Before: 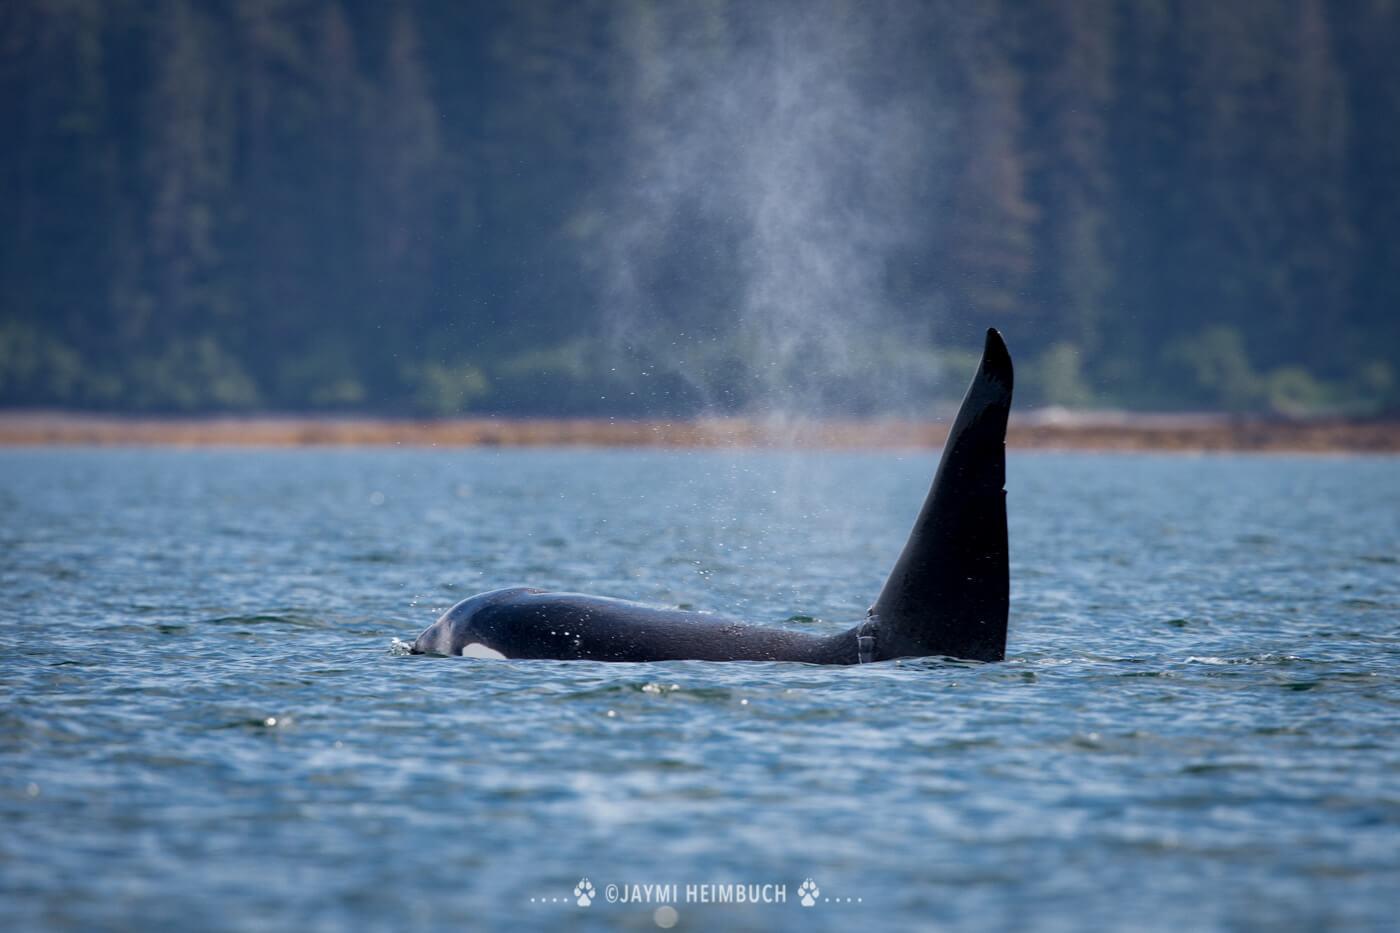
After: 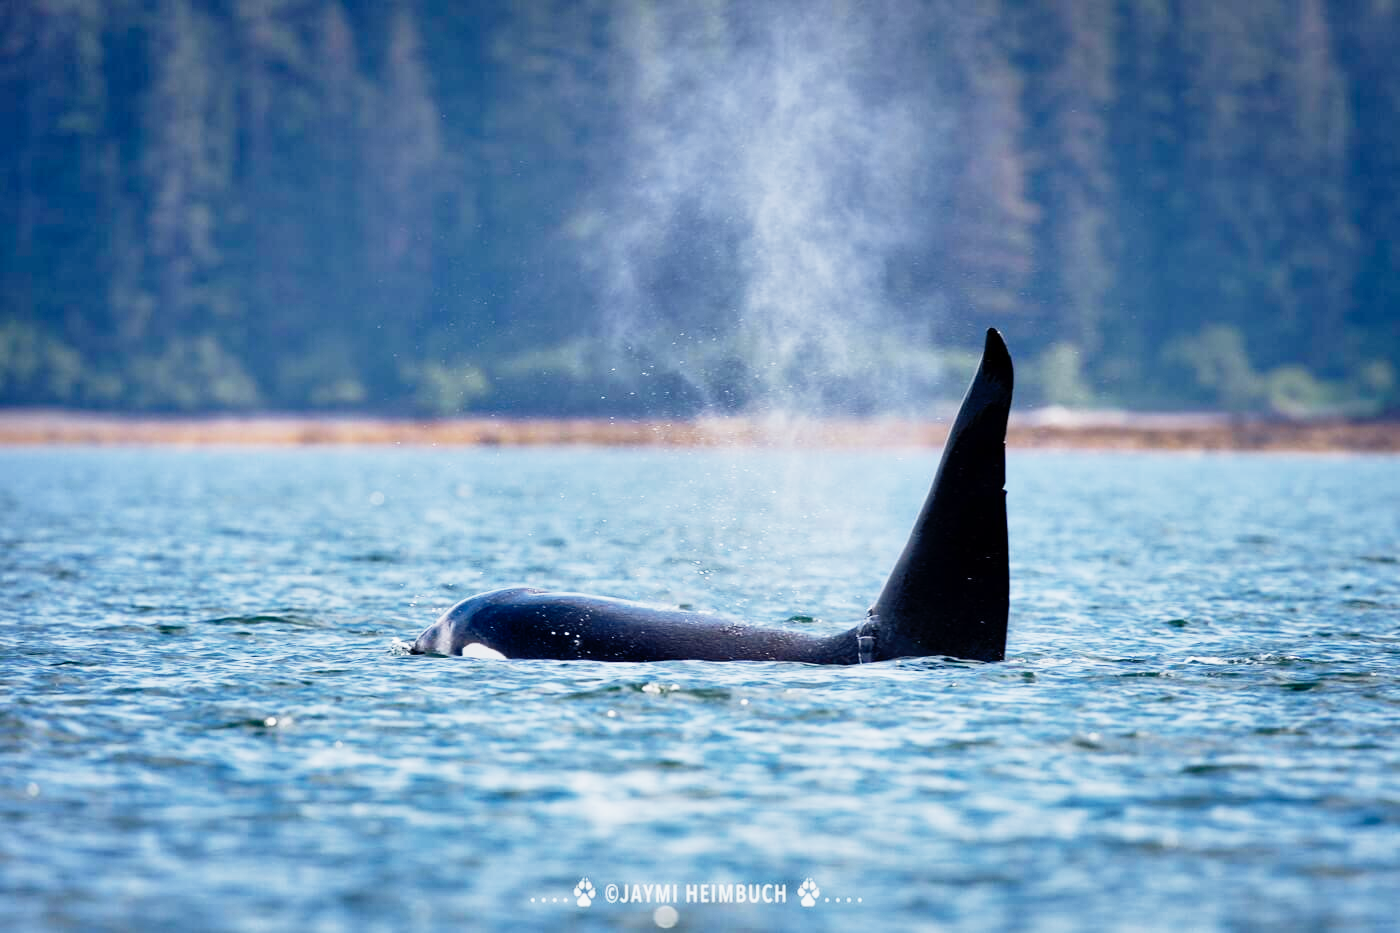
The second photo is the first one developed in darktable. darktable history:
shadows and highlights: shadows 43.71, white point adjustment -1.46, soften with gaussian
base curve: curves: ch0 [(0, 0) (0.012, 0.01) (0.073, 0.168) (0.31, 0.711) (0.645, 0.957) (1, 1)], preserve colors none
